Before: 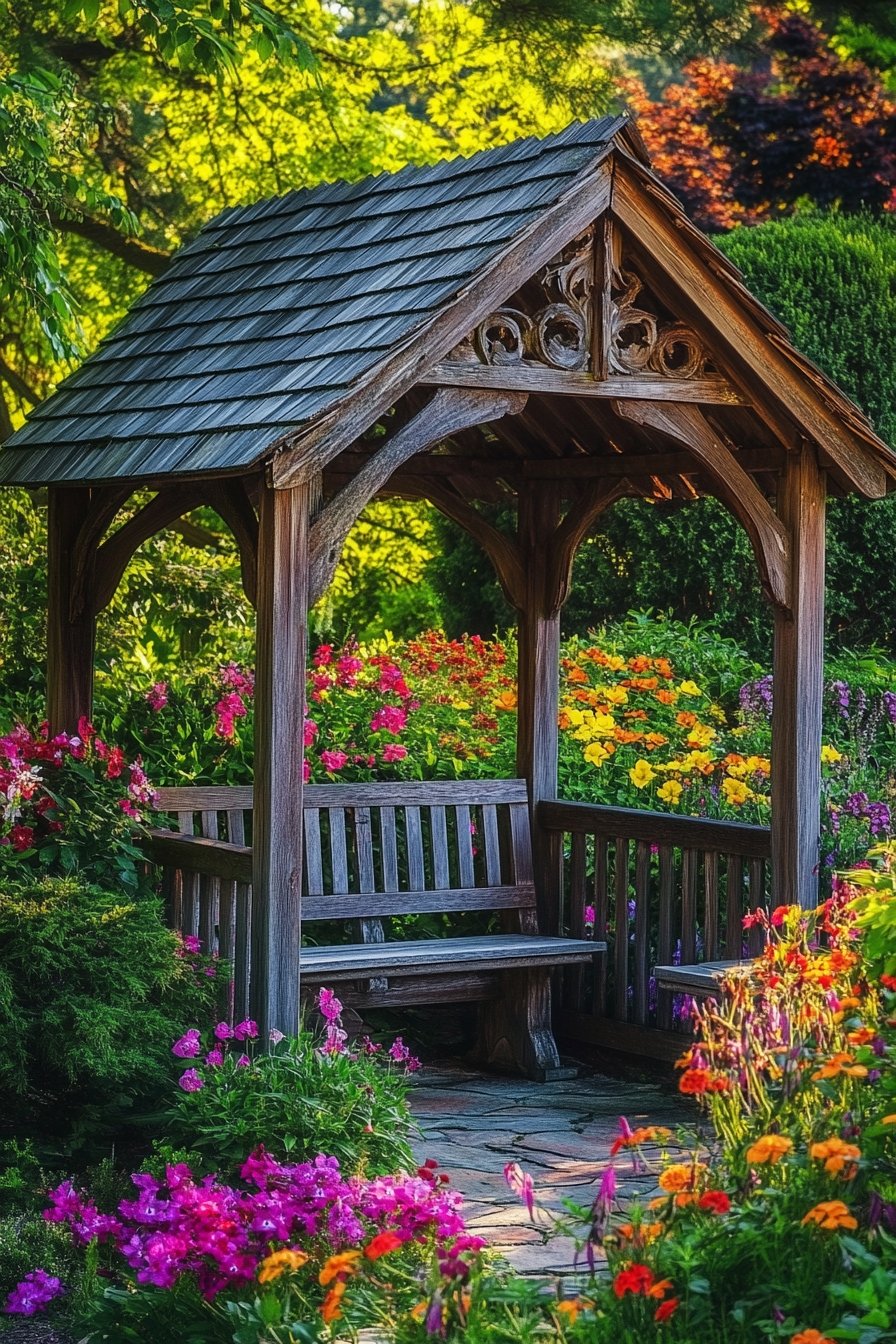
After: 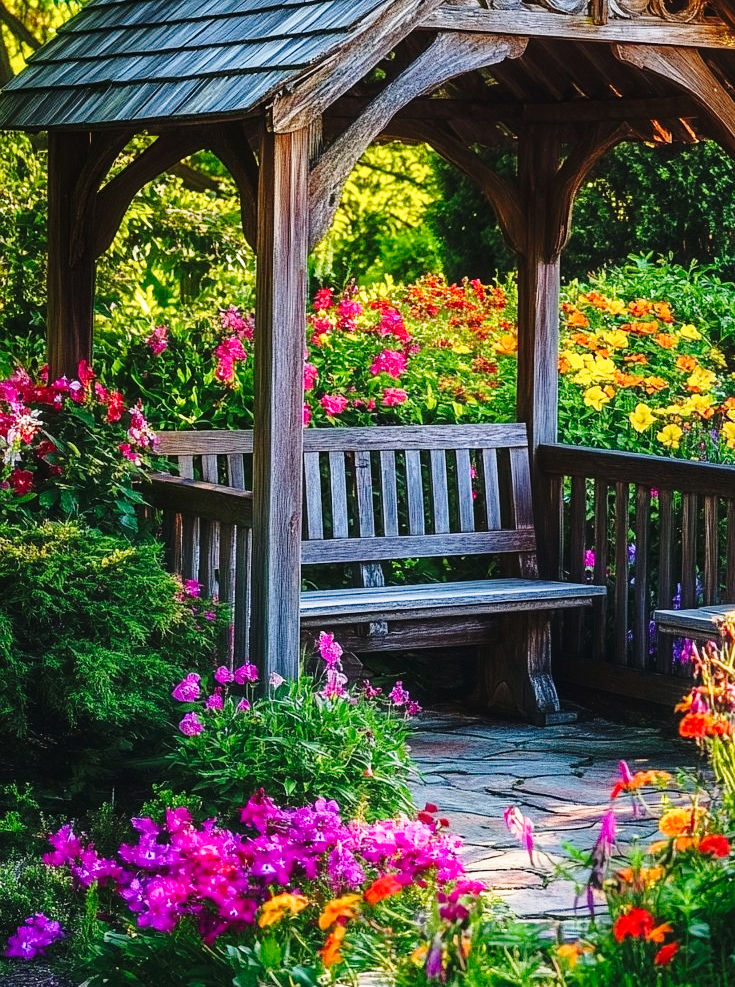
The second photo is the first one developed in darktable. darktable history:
crop: top 26.531%, right 17.959%
base curve: curves: ch0 [(0, 0) (0.028, 0.03) (0.121, 0.232) (0.46, 0.748) (0.859, 0.968) (1, 1)], preserve colors none
